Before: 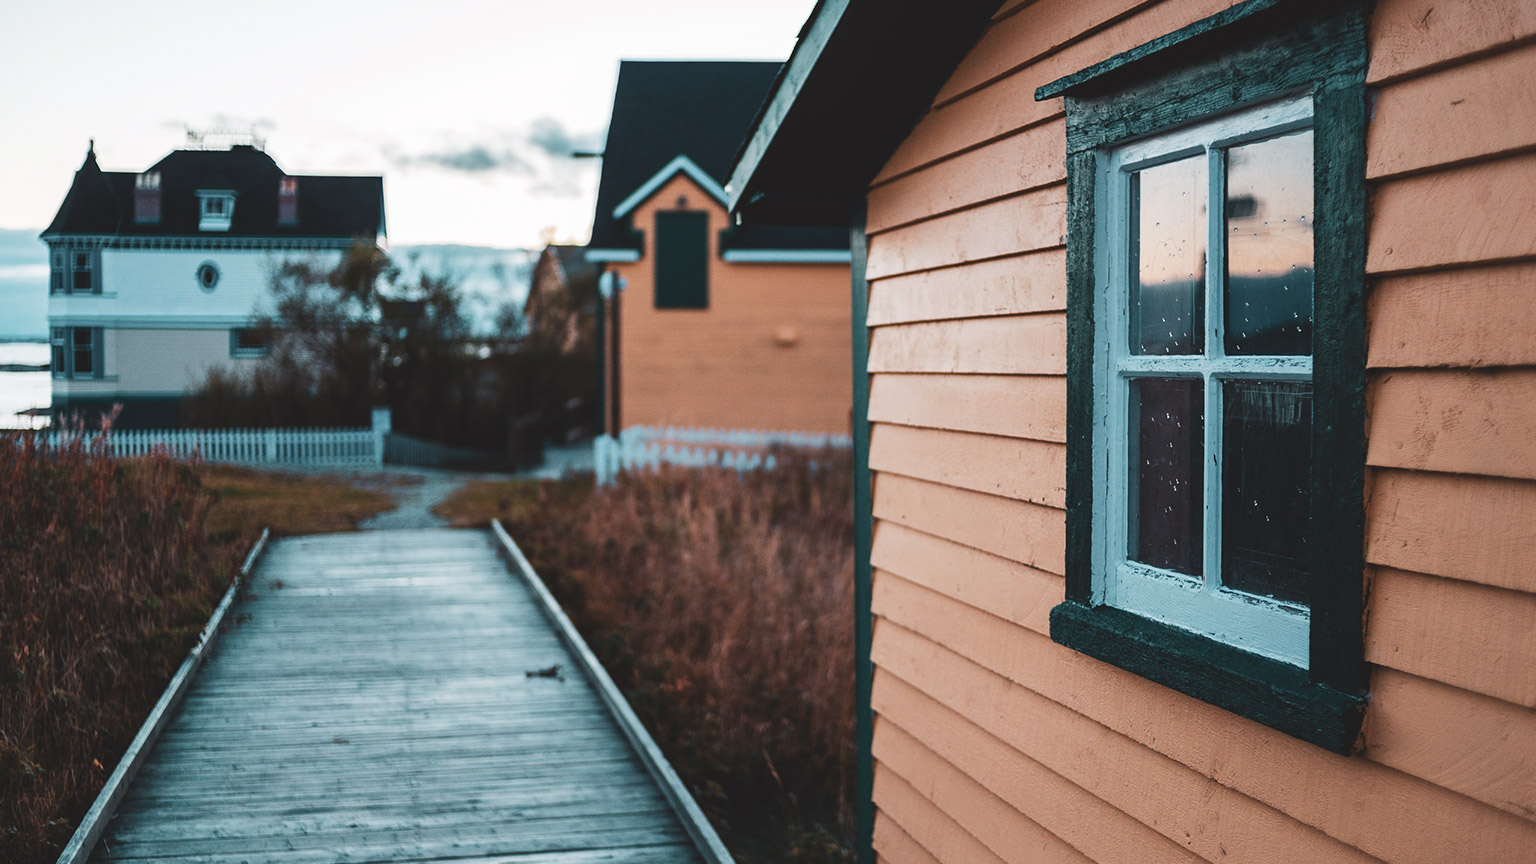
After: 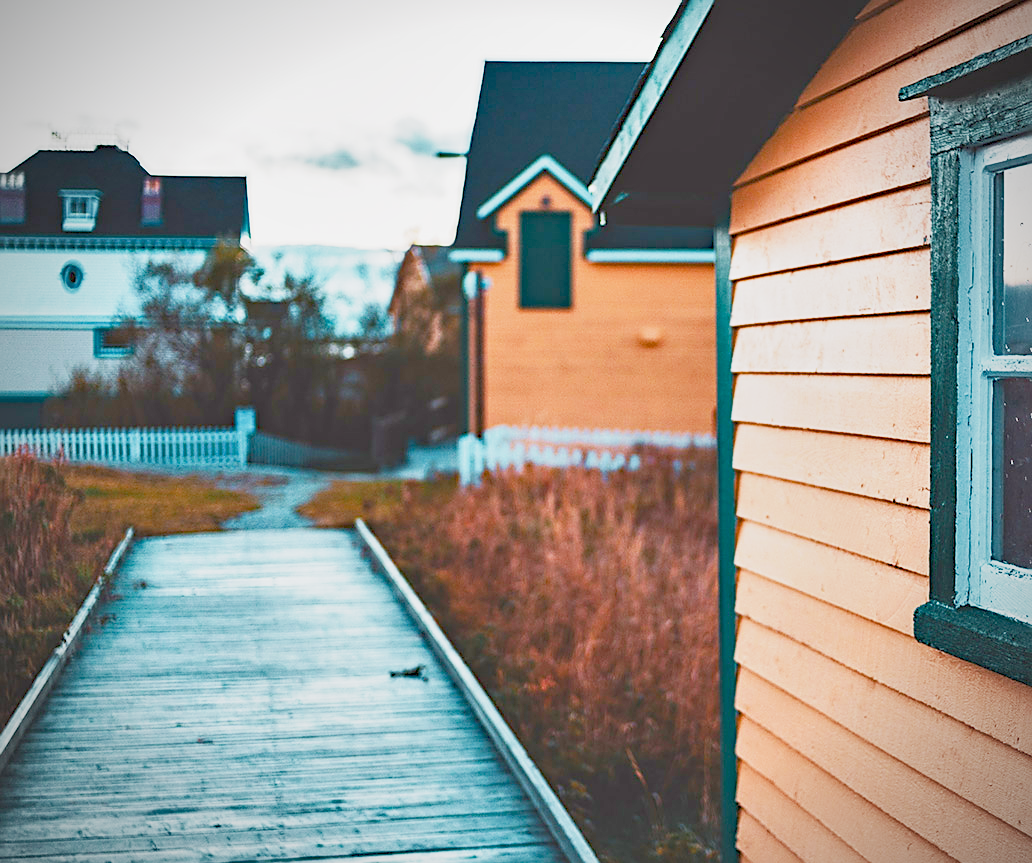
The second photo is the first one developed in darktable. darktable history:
base curve: curves: ch0 [(0, 0) (0.088, 0.125) (0.176, 0.251) (0.354, 0.501) (0.613, 0.749) (1, 0.877)], preserve colors none
color balance rgb: perceptual saturation grading › global saturation 14.056%, perceptual saturation grading › highlights -25.229%, perceptual saturation grading › shadows 24.875%, perceptual brilliance grading › global brilliance 25.807%, contrast -29.89%
haze removal: strength 0.295, distance 0.249, compatibility mode true, adaptive false
shadows and highlights: low approximation 0.01, soften with gaussian
crop and rotate: left 8.908%, right 23.86%
vignetting: unbound false
sharpen: on, module defaults
exposure: exposure -0.001 EV, compensate exposure bias true, compensate highlight preservation false
